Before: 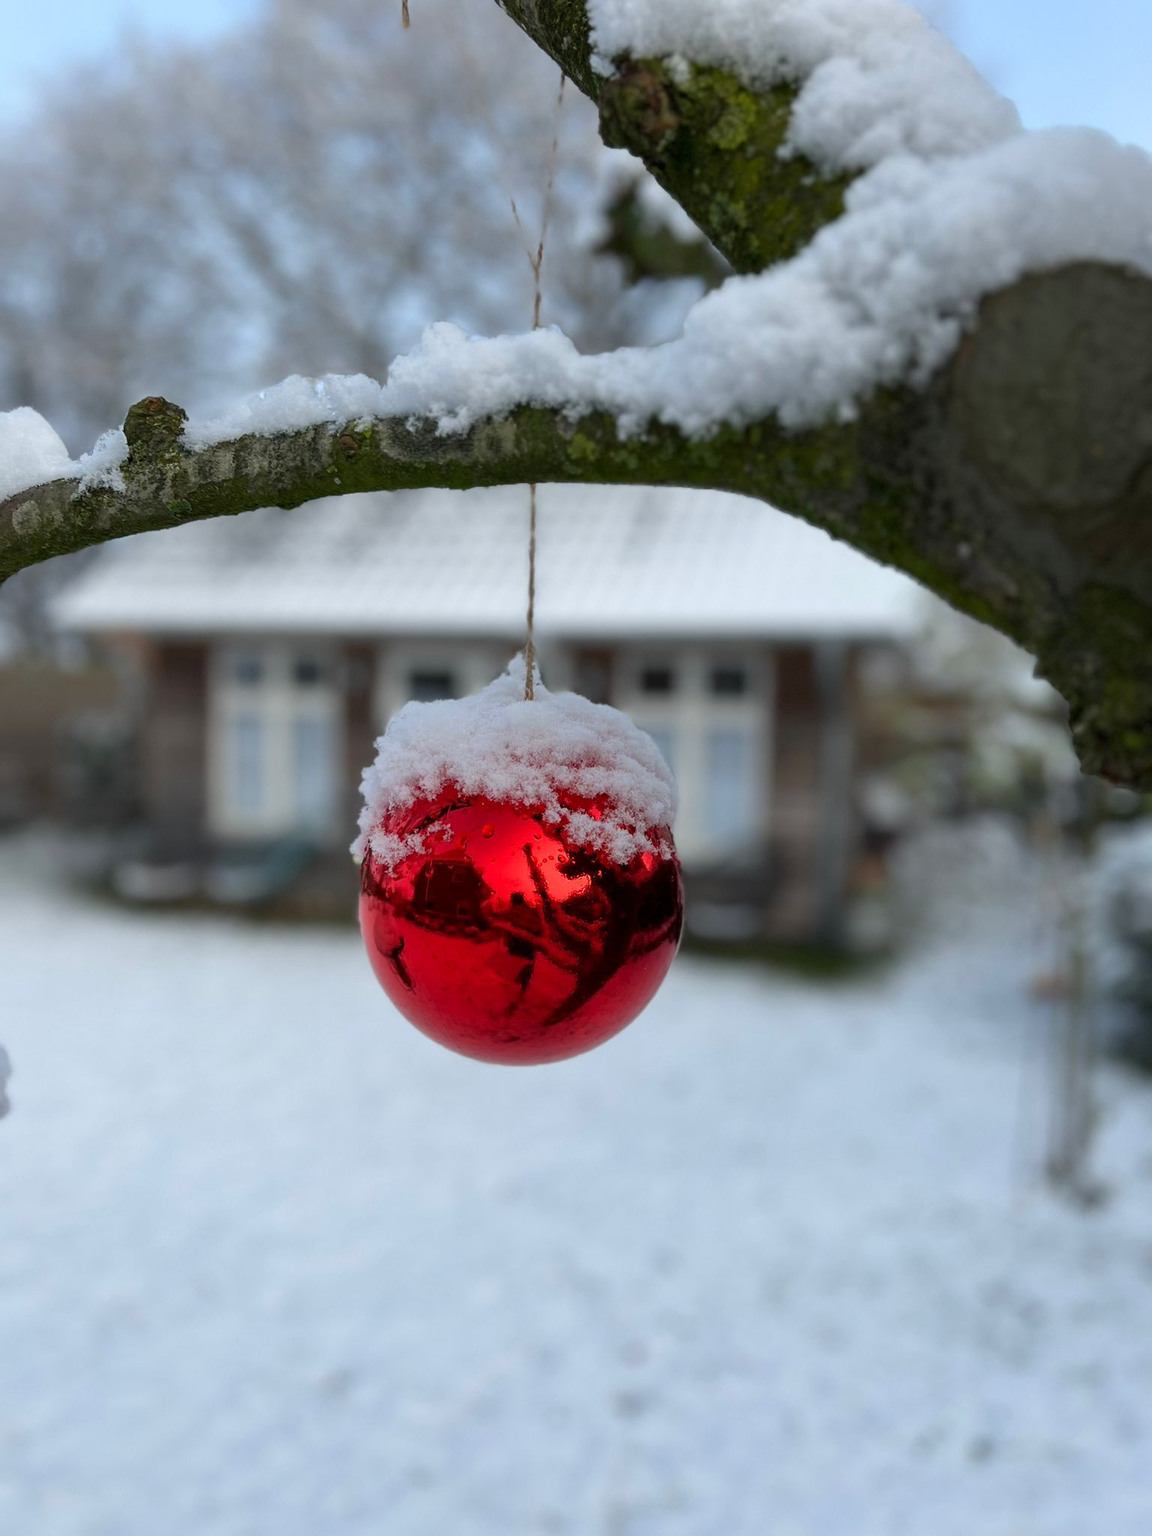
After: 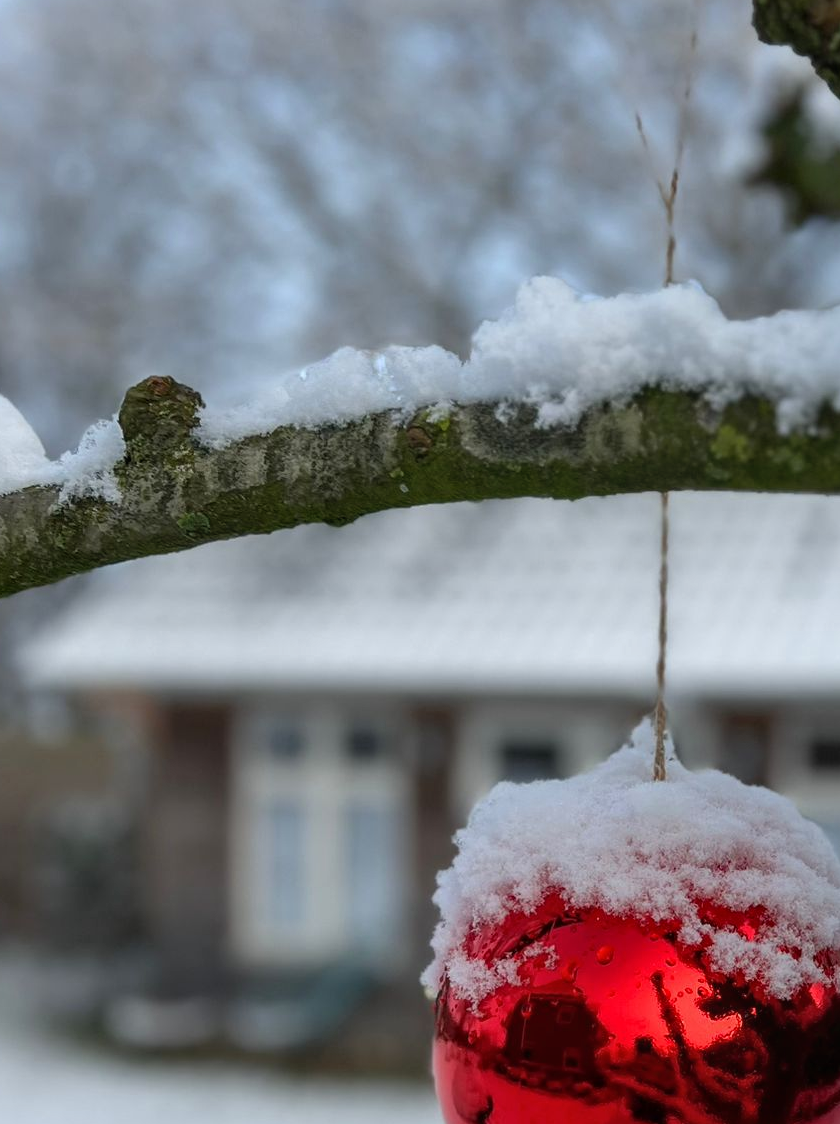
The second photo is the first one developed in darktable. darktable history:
crop and rotate: left 3.047%, top 7.509%, right 42.236%, bottom 37.598%
local contrast: detail 110%
